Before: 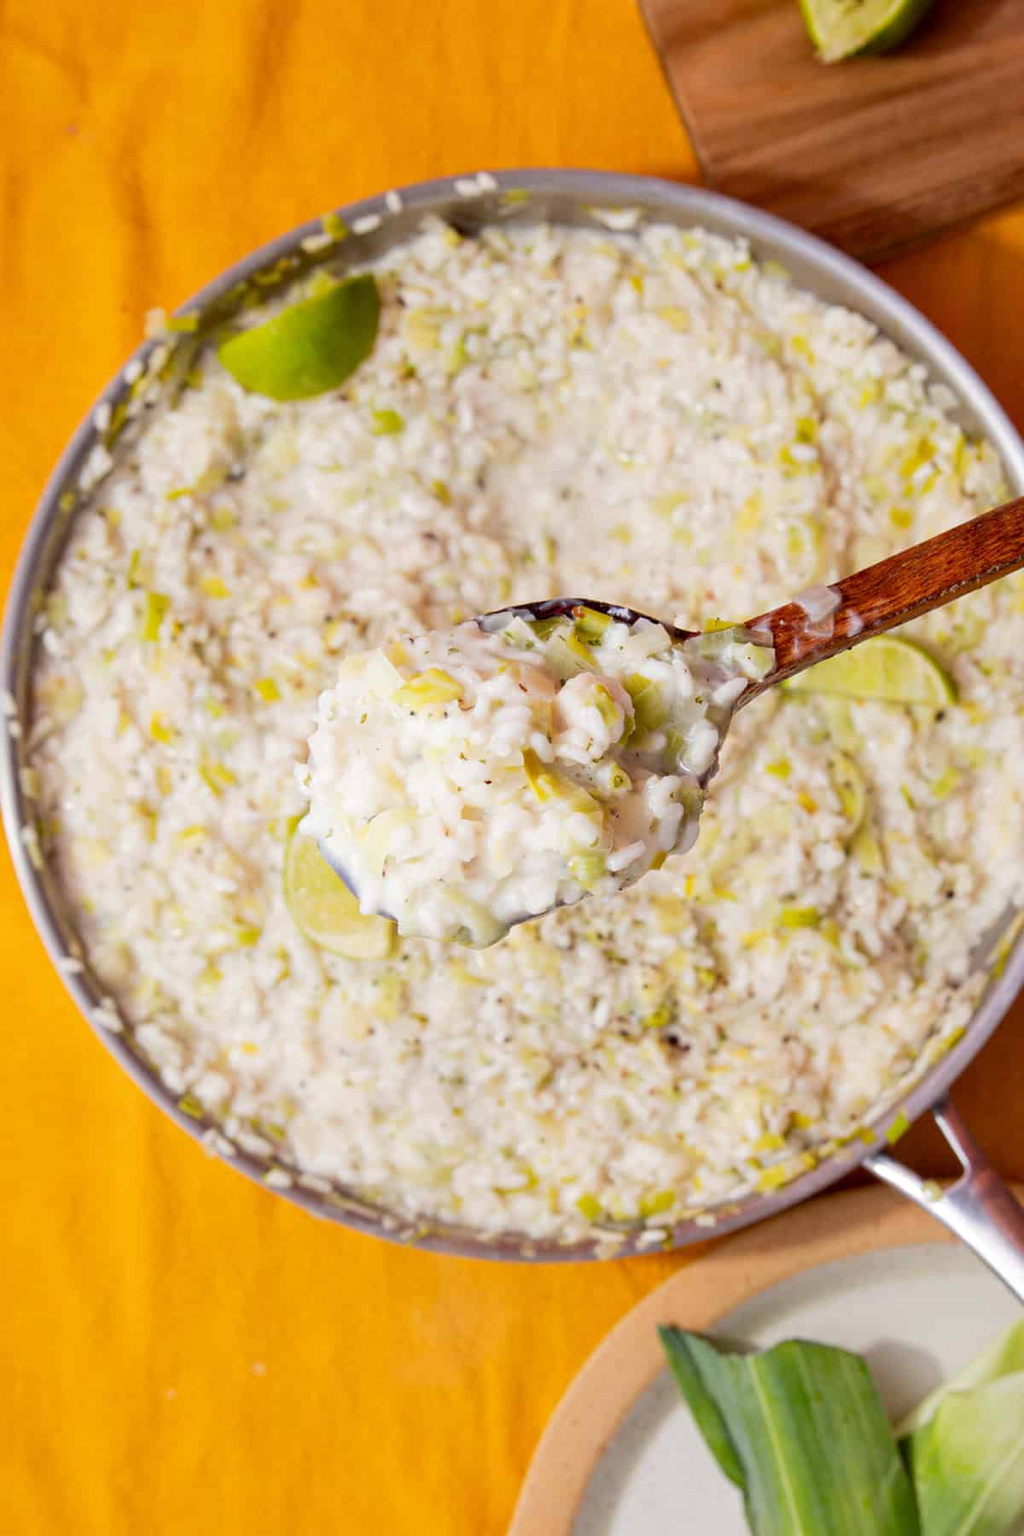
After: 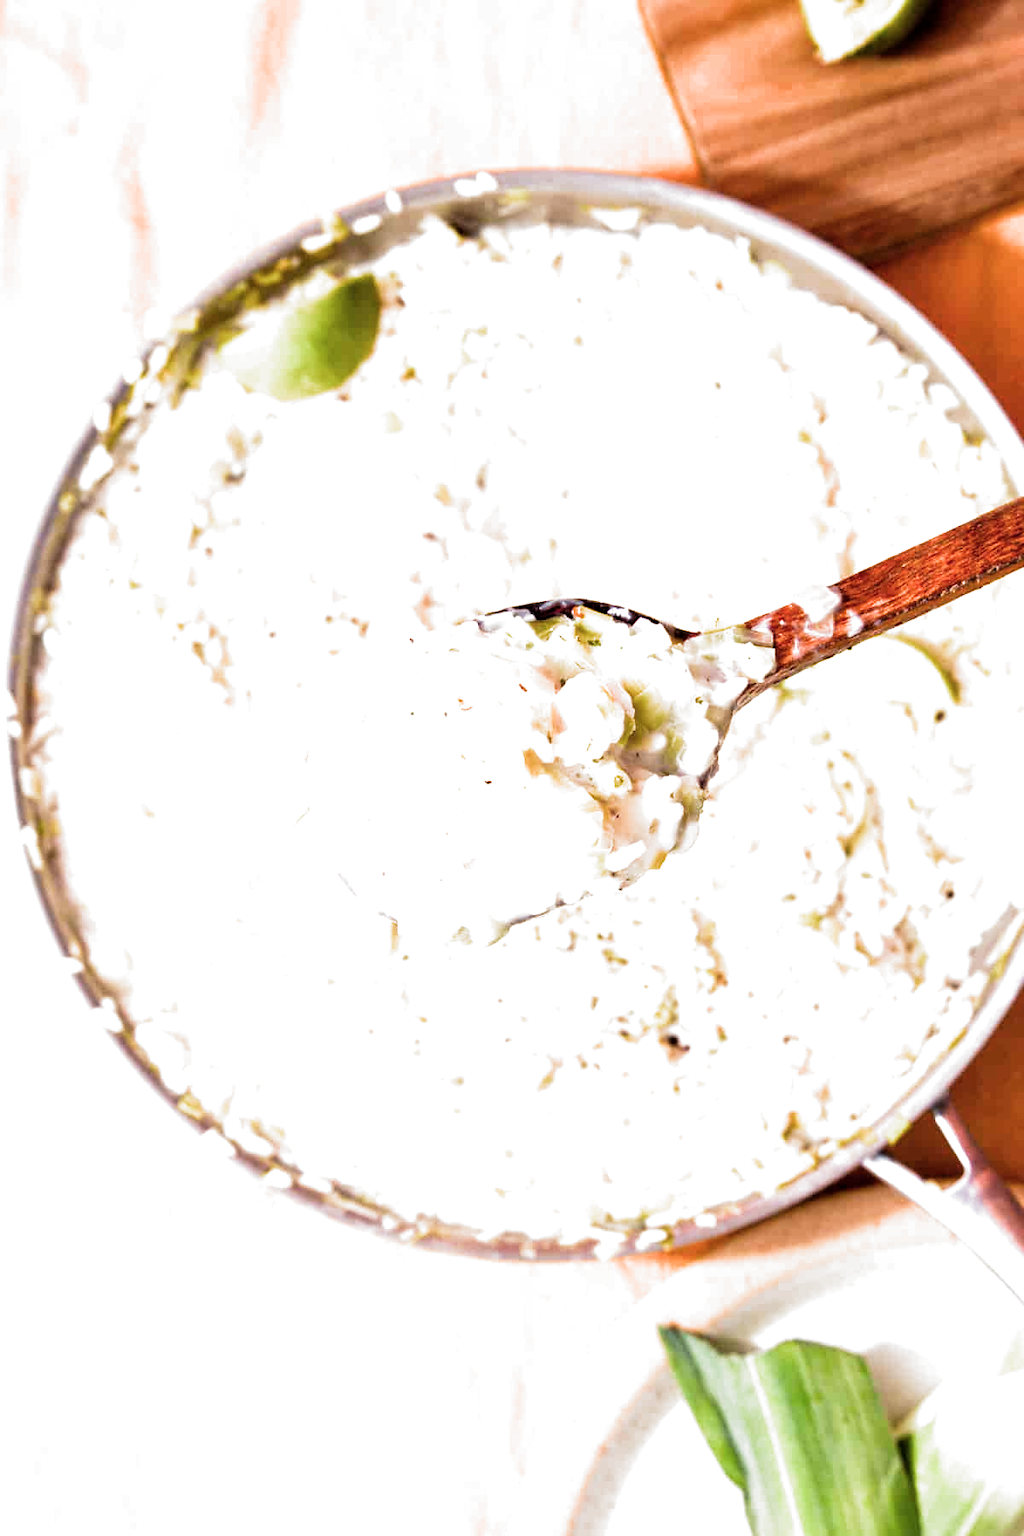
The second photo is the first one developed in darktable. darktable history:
filmic rgb: black relative exposure -8.2 EV, white relative exposure 2.2 EV, threshold 3 EV, hardness 7.11, latitude 75%, contrast 1.325, highlights saturation mix -2%, shadows ↔ highlights balance 30%, preserve chrominance RGB euclidean norm, color science v5 (2021), contrast in shadows safe, contrast in highlights safe, enable highlight reconstruction true
exposure: black level correction 0, exposure 1.1 EV, compensate exposure bias true, compensate highlight preservation false
tone equalizer: on, module defaults
